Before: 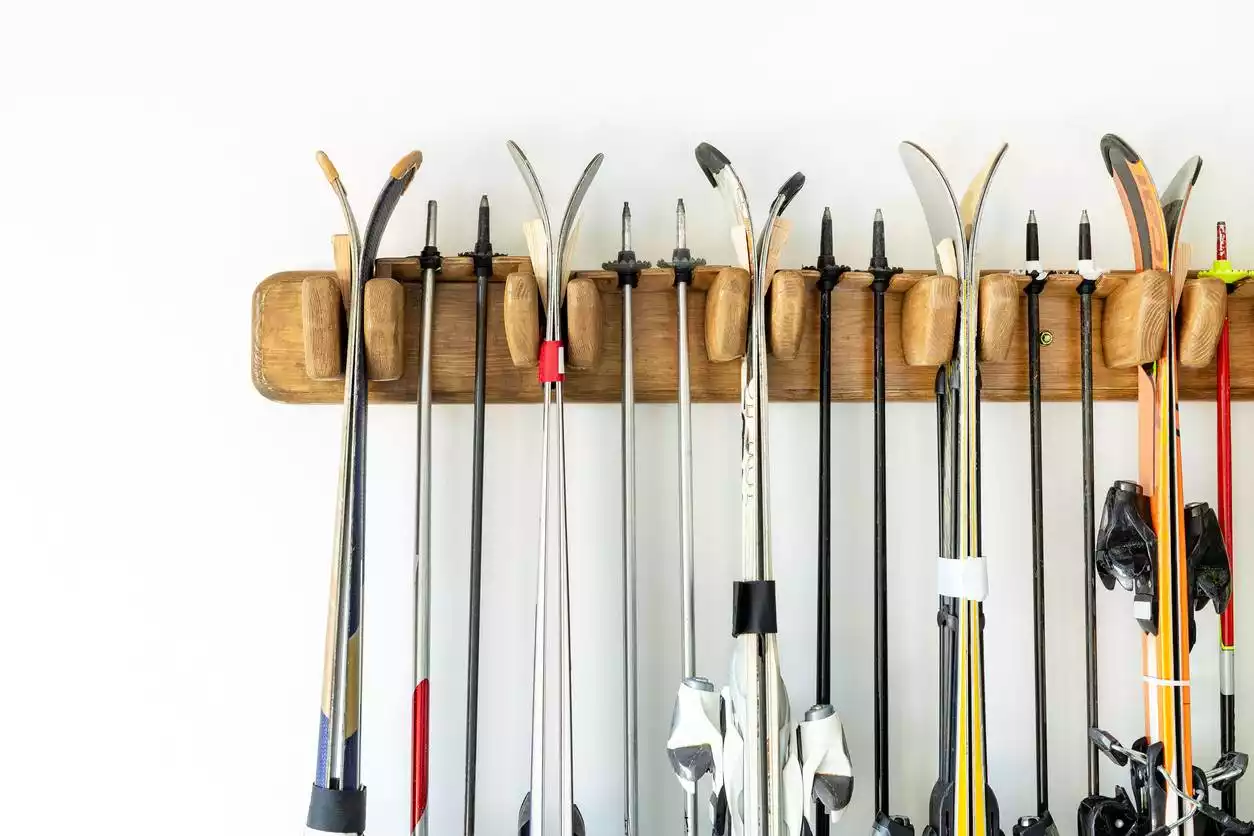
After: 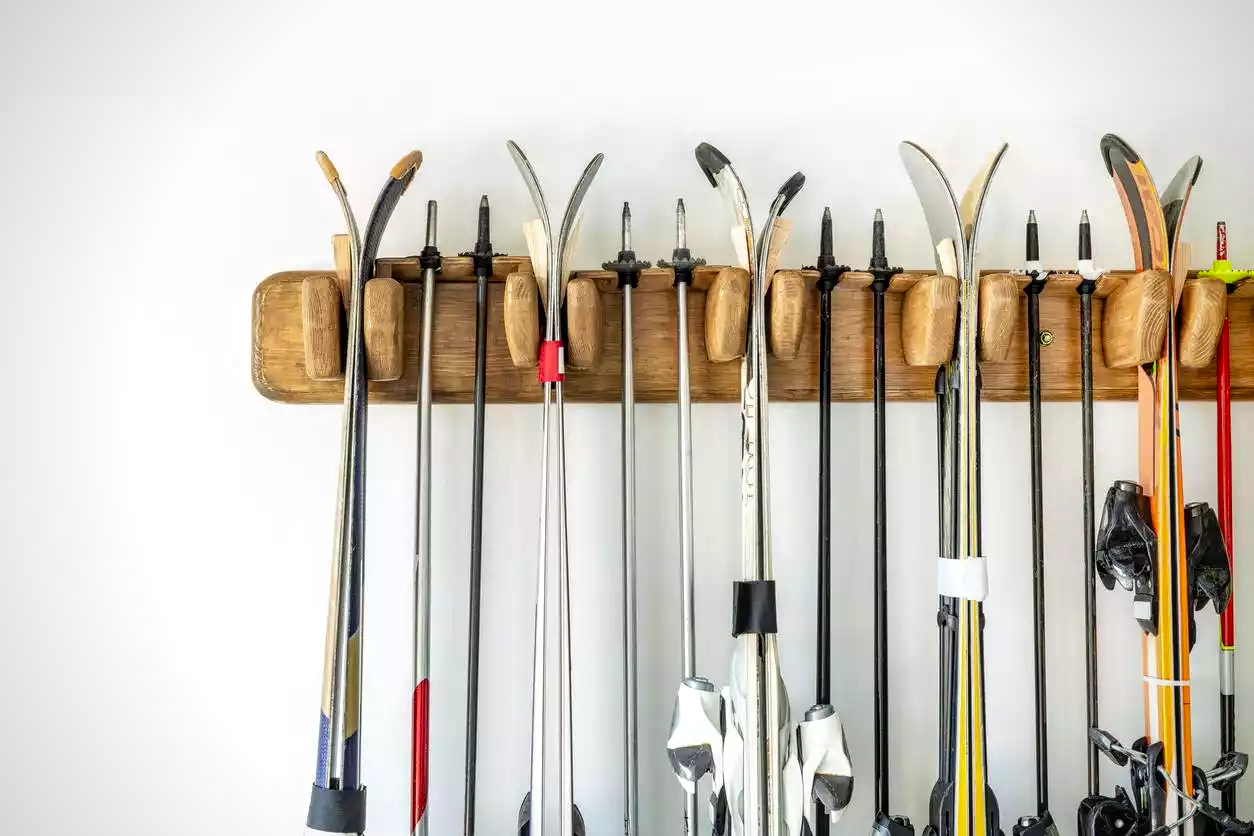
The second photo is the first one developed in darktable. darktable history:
vignetting: fall-off radius 60.82%, saturation 0.381
local contrast: detail 130%
